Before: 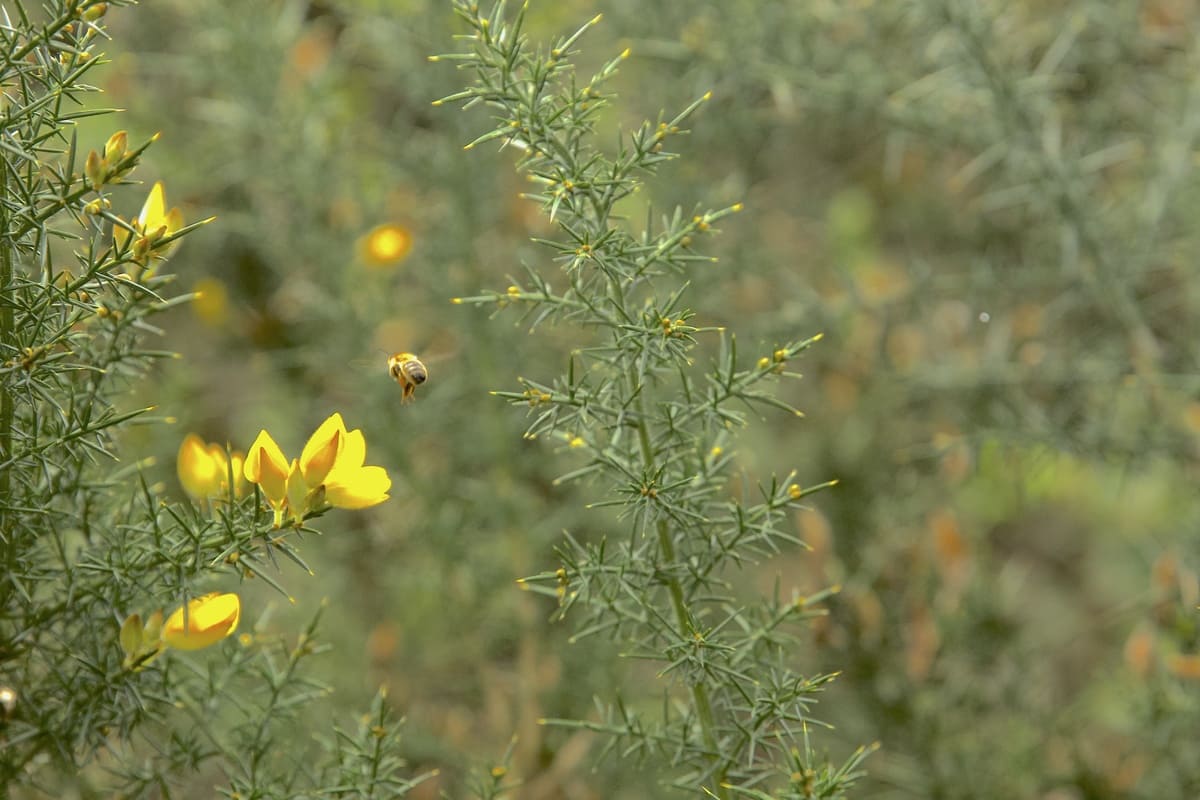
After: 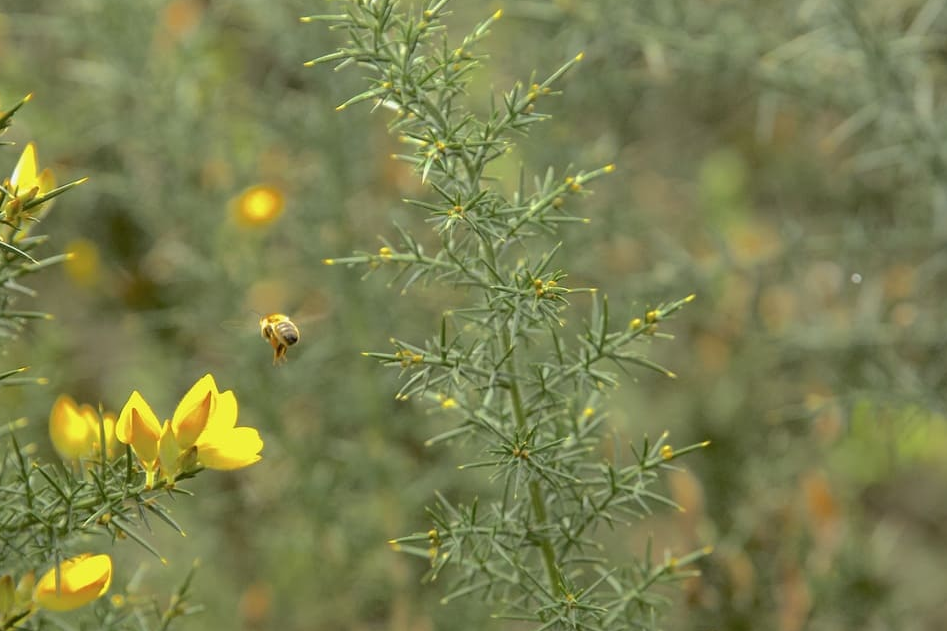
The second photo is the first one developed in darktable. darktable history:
crop and rotate: left 10.695%, top 5.001%, right 10.378%, bottom 16.1%
